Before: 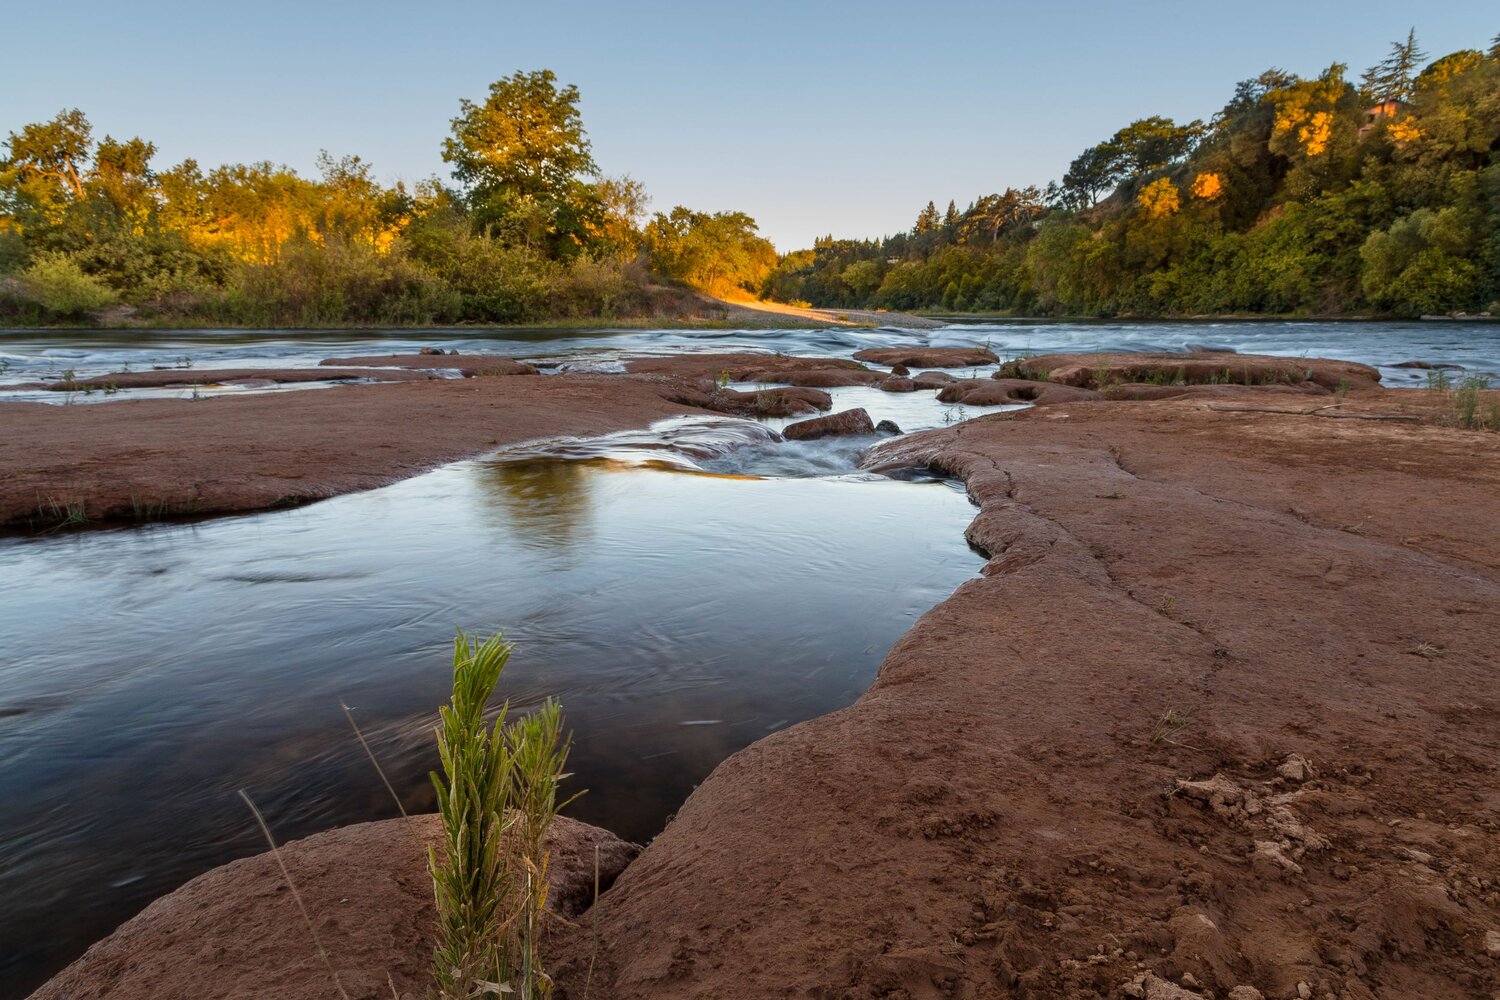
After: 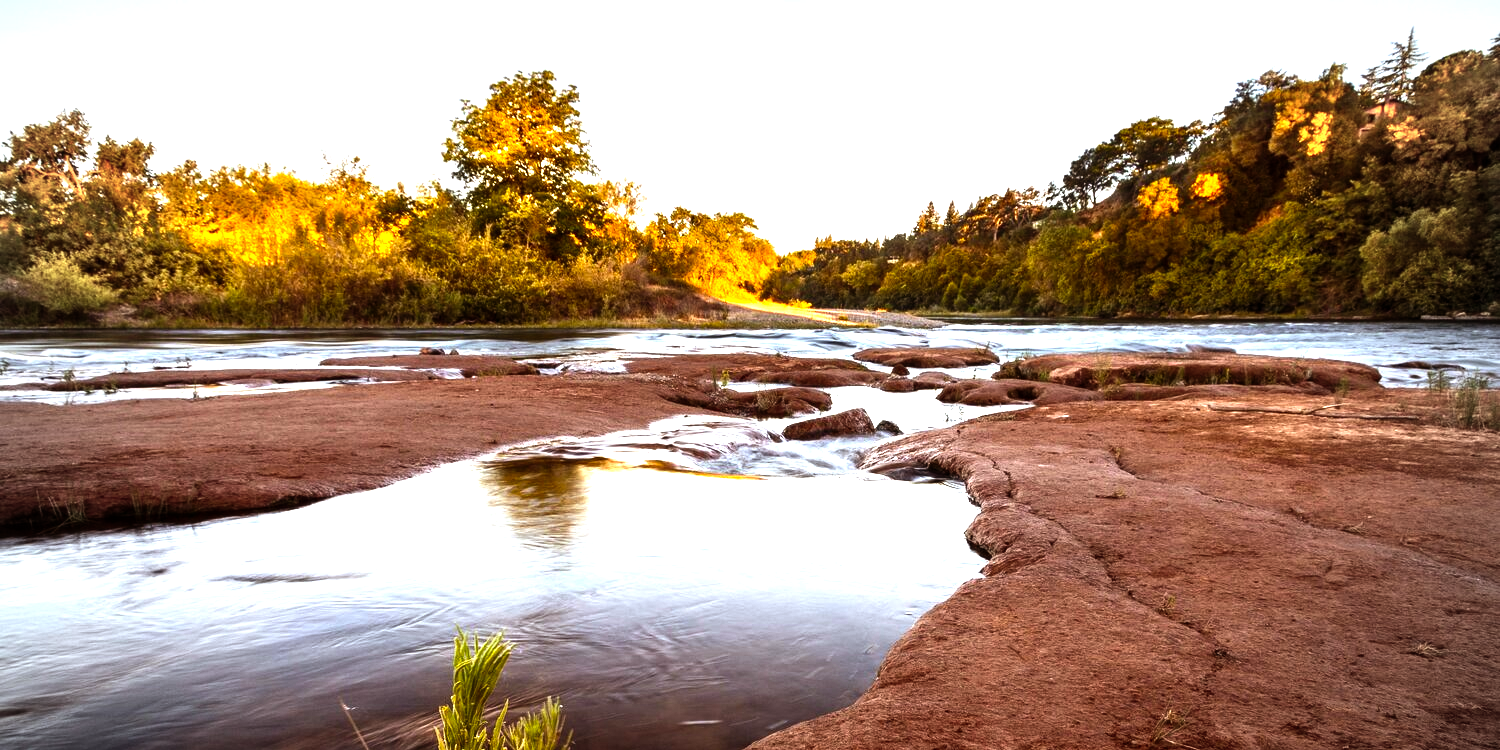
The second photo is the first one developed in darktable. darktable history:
crop: bottom 24.967%
tone equalizer: -8 EV -0.75 EV, -7 EV -0.7 EV, -6 EV -0.6 EV, -5 EV -0.4 EV, -3 EV 0.4 EV, -2 EV 0.6 EV, -1 EV 0.7 EV, +0 EV 0.75 EV, edges refinement/feathering 500, mask exposure compensation -1.57 EV, preserve details no
rgb levels: mode RGB, independent channels, levels [[0, 0.5, 1], [0, 0.521, 1], [0, 0.536, 1]]
levels: levels [0, 0.352, 0.703]
vignetting: fall-off start 71.74%
